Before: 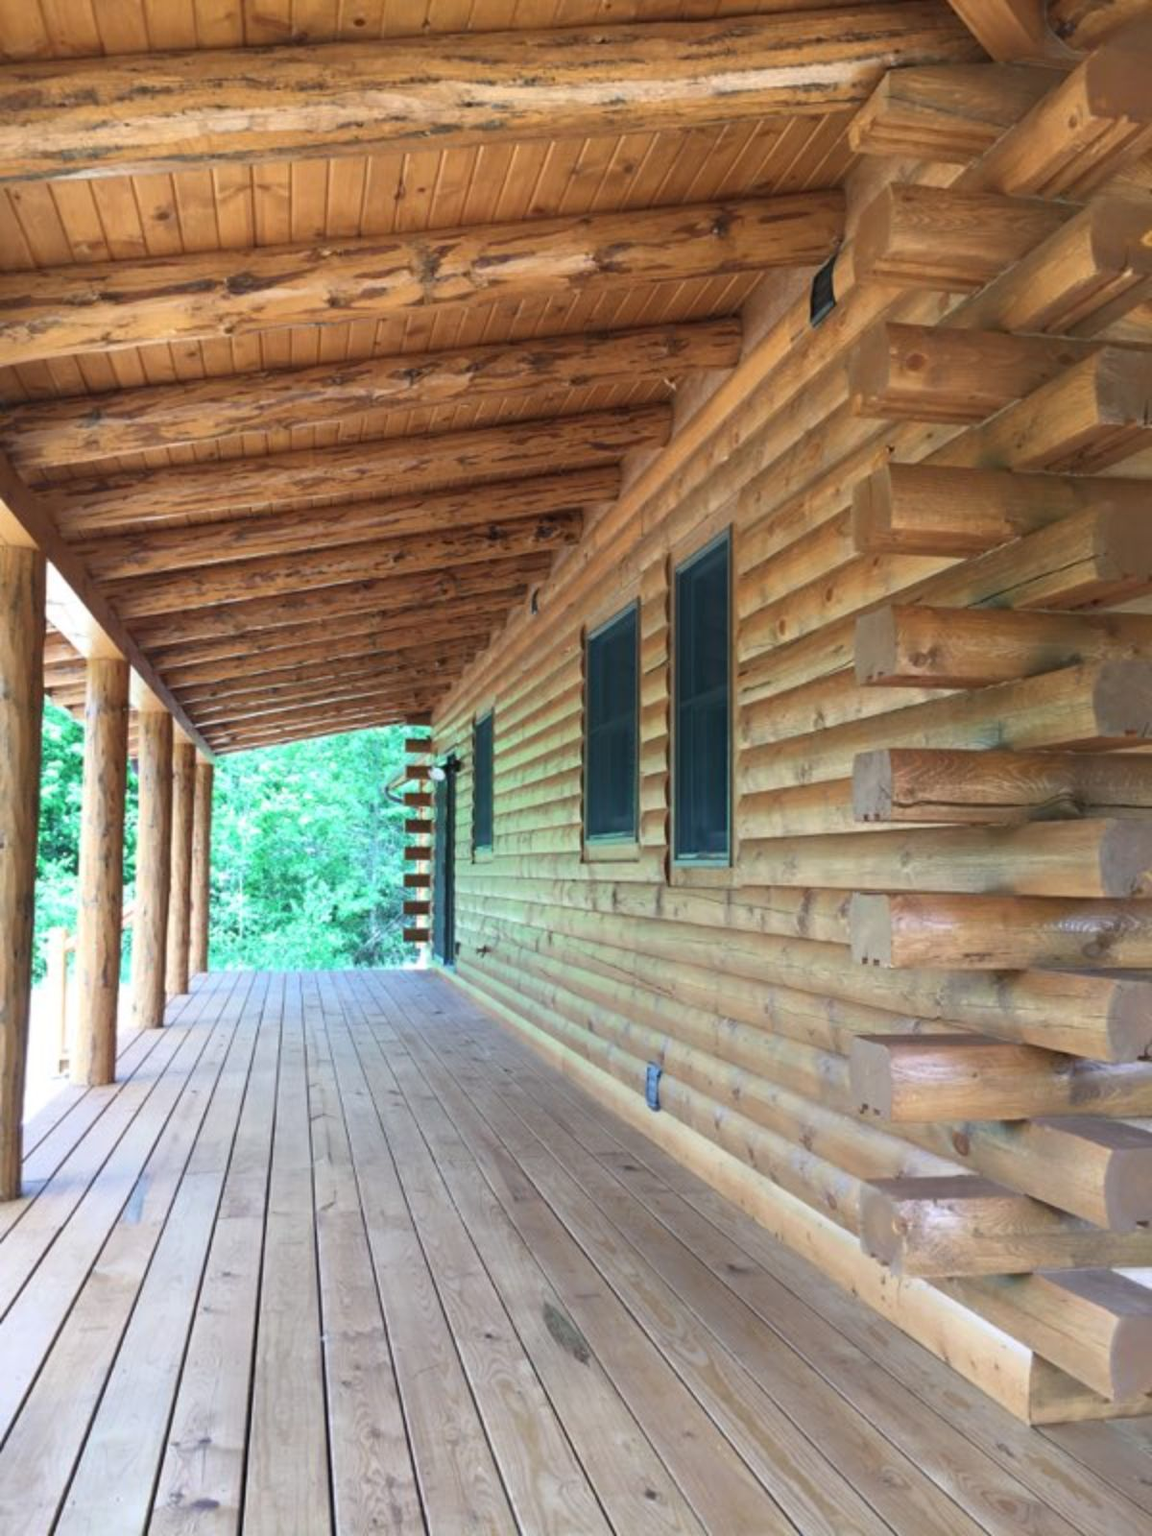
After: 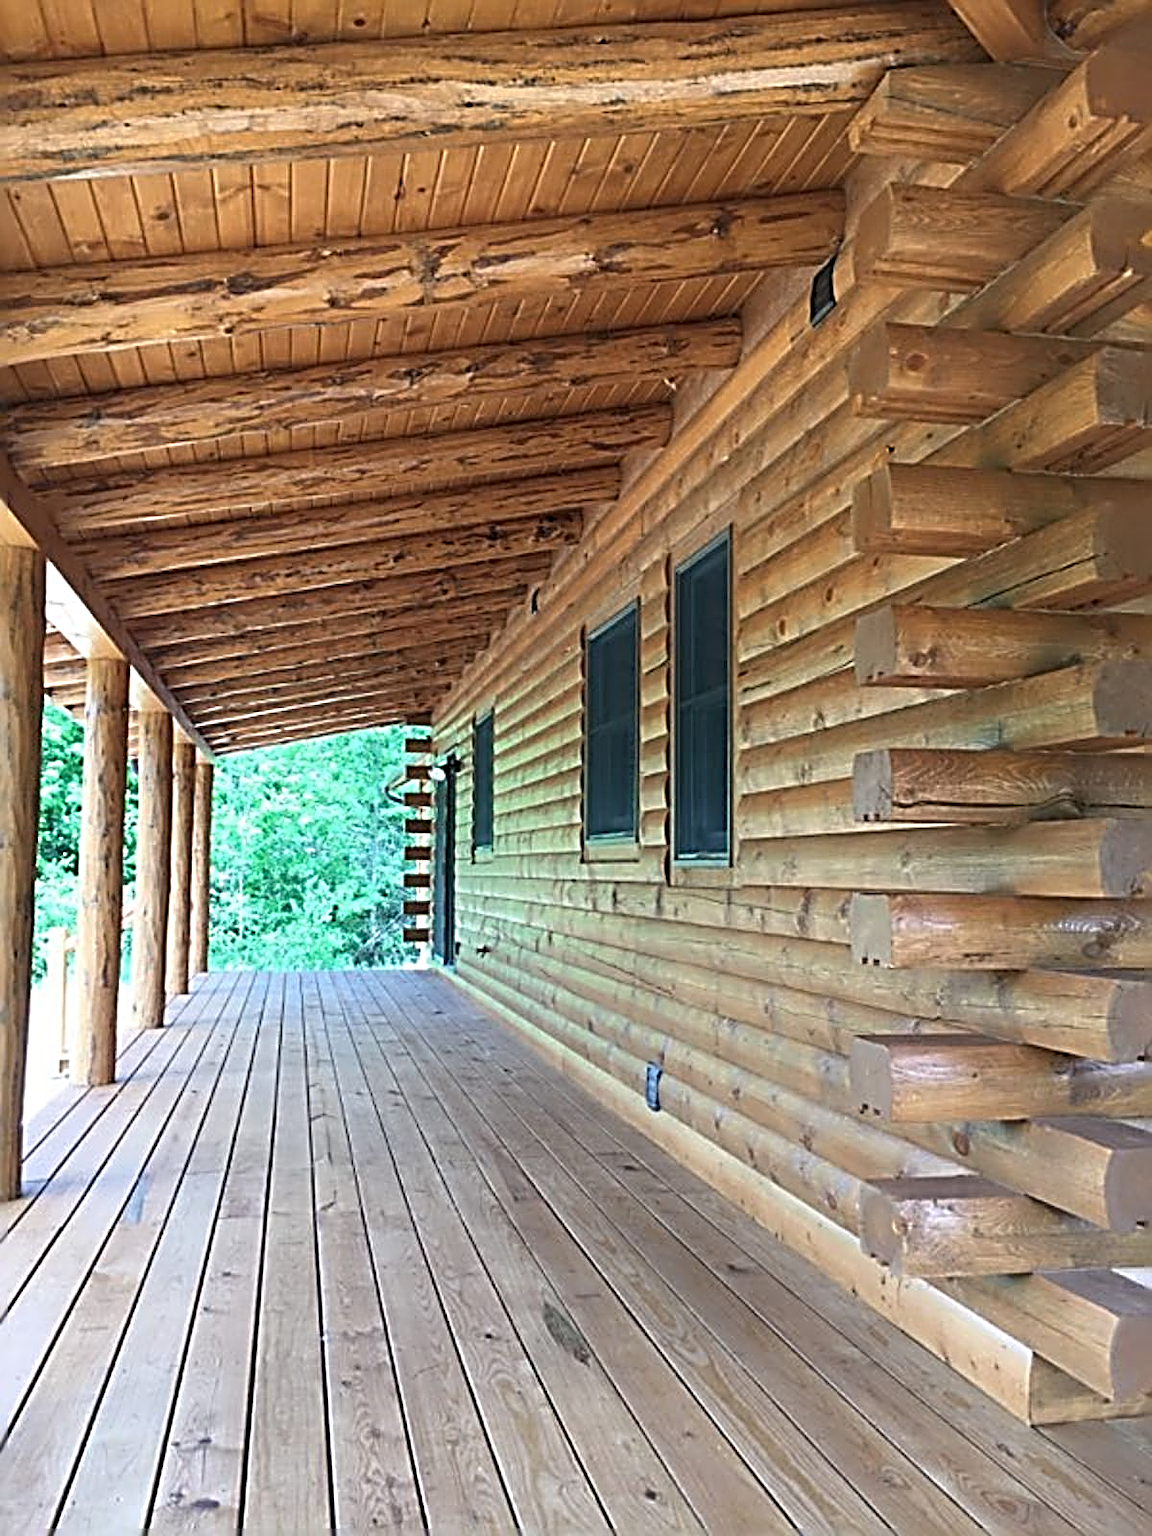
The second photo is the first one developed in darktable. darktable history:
tone equalizer: on, module defaults
sharpen: radius 3.158, amount 1.731
